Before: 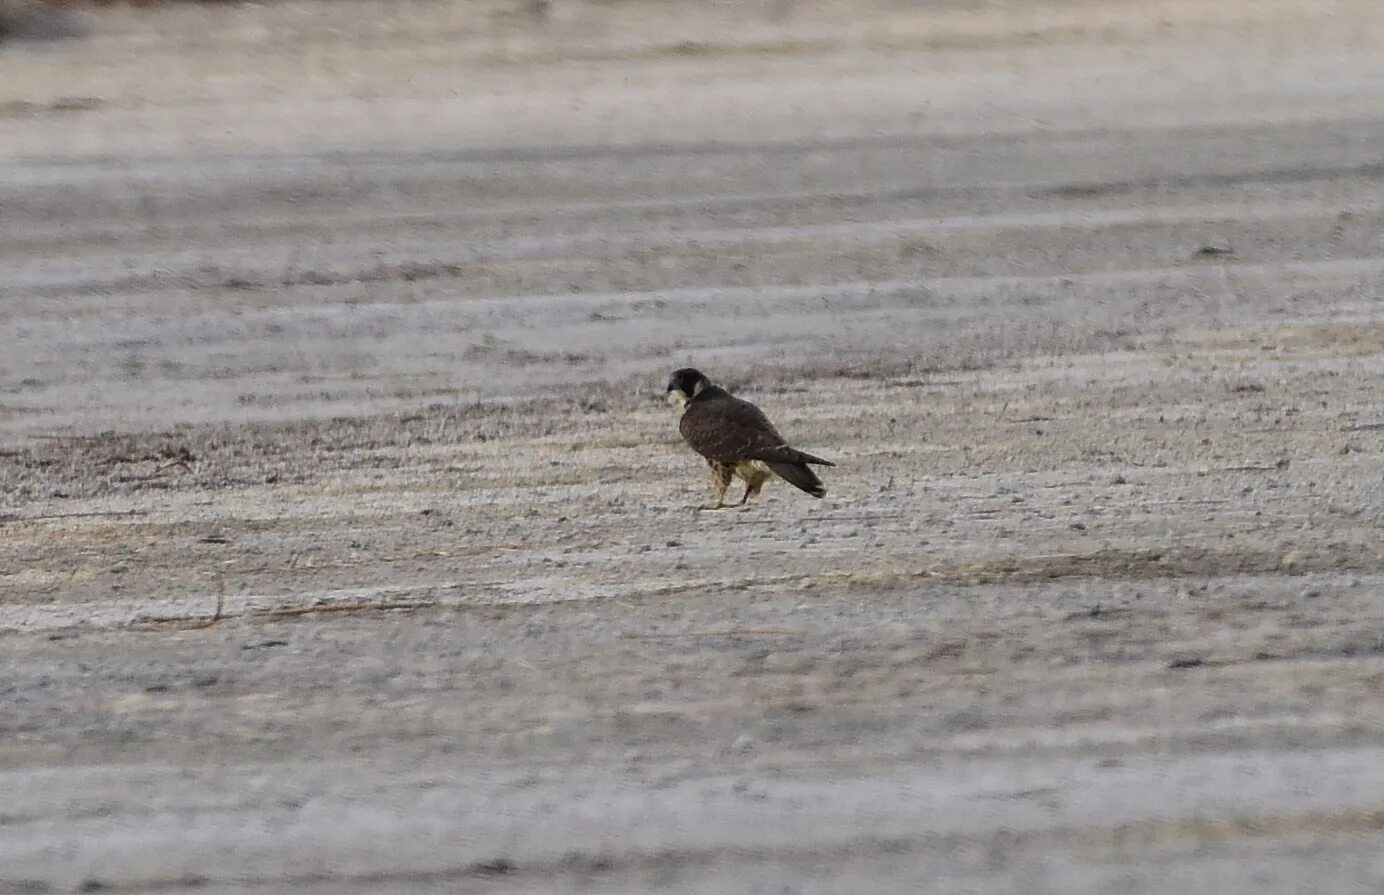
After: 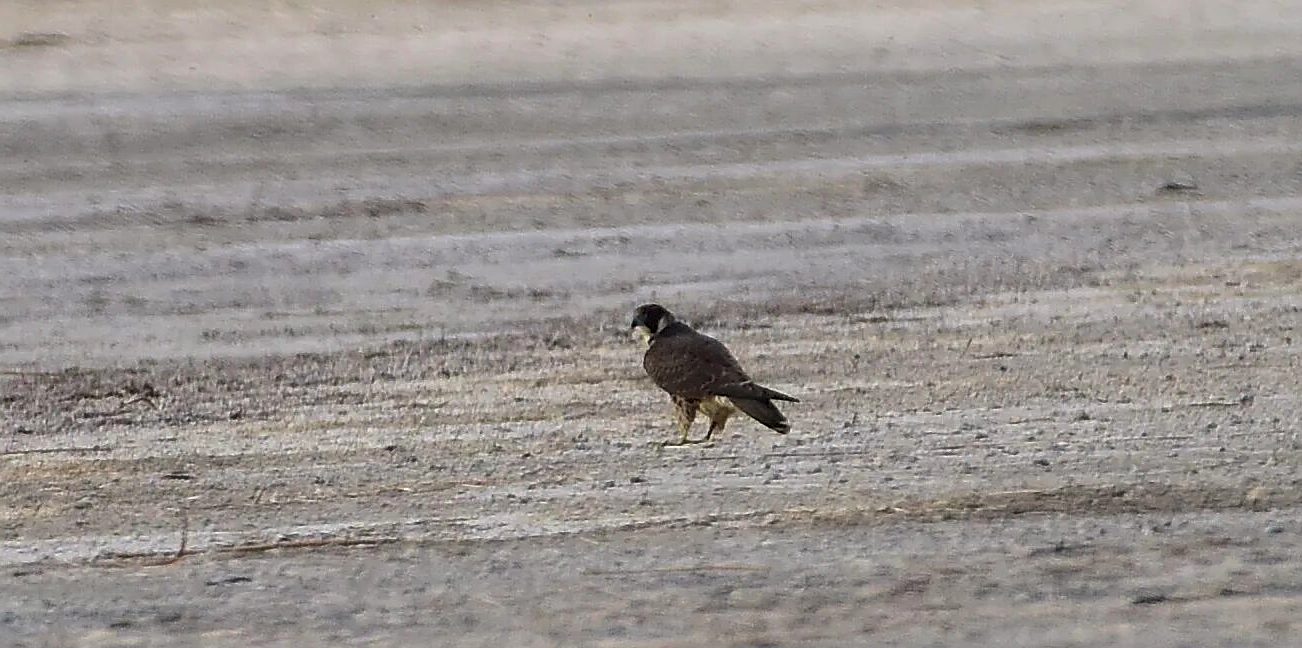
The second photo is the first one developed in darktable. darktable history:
tone curve: curves: ch0 [(0, 0) (0.641, 0.595) (1, 1)], preserve colors none
crop: left 2.621%, top 7.227%, right 3.266%, bottom 20.356%
shadows and highlights: shadows 25.3, highlights -23.92
exposure: black level correction 0.001, exposure 0.299 EV, compensate highlight preservation false
sharpen: on, module defaults
